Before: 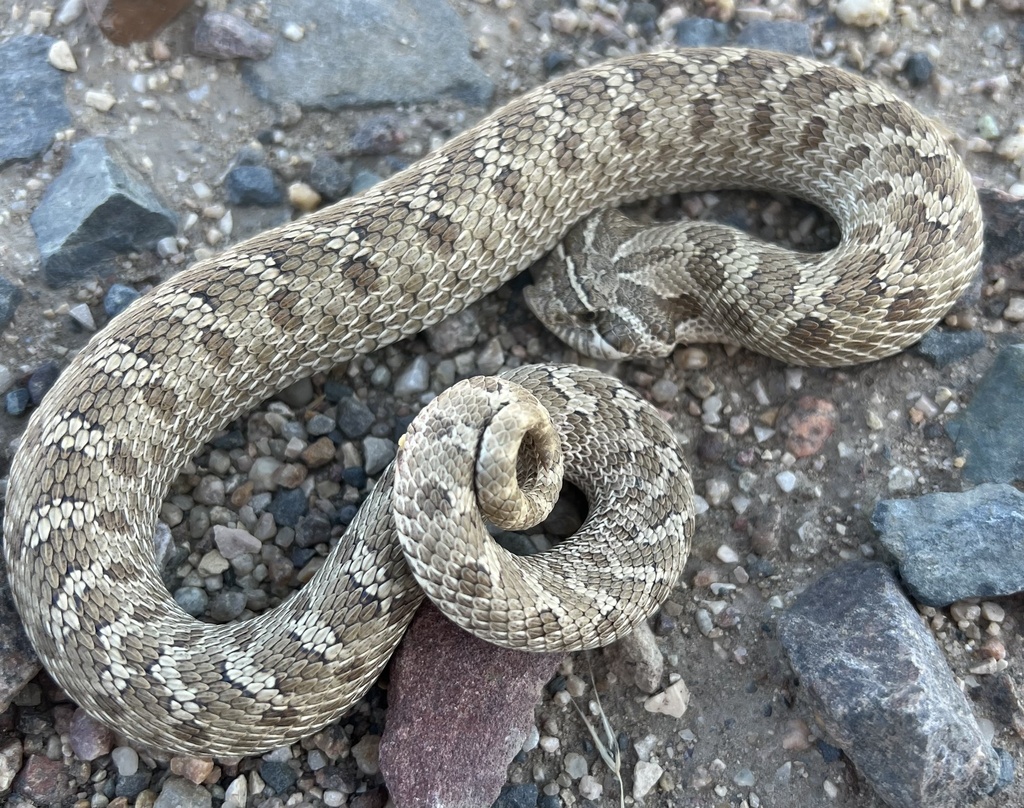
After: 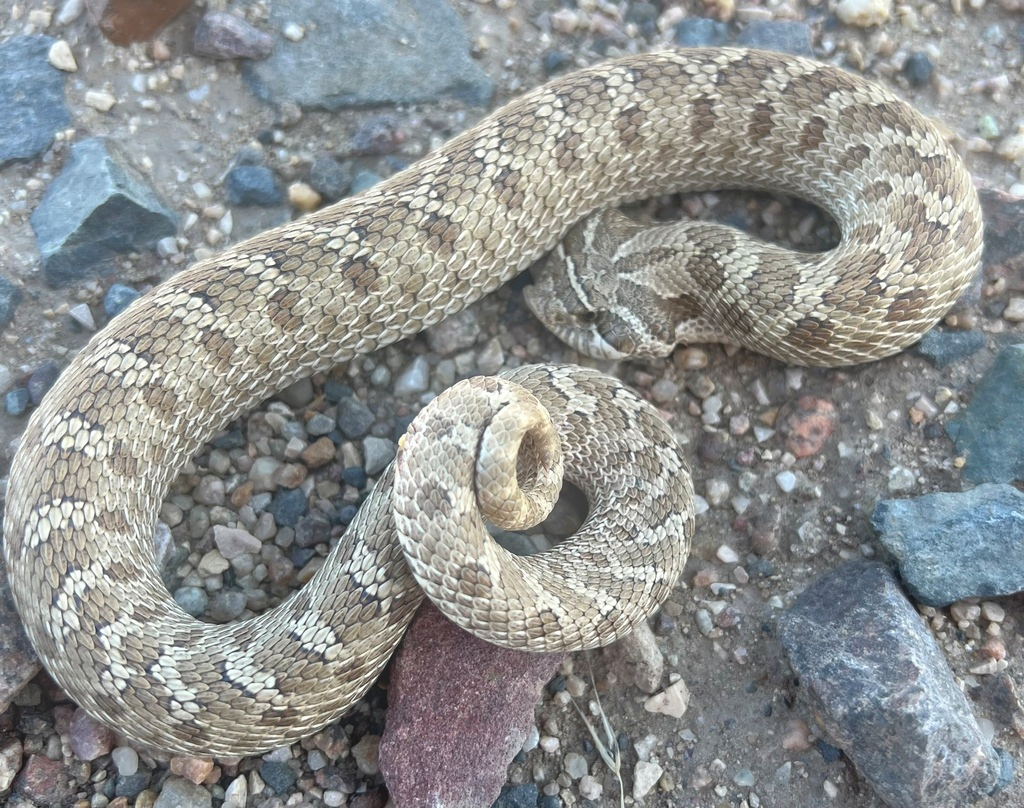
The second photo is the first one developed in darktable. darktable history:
shadows and highlights: shadows 60, highlights -60.23, soften with gaussian
bloom: on, module defaults
